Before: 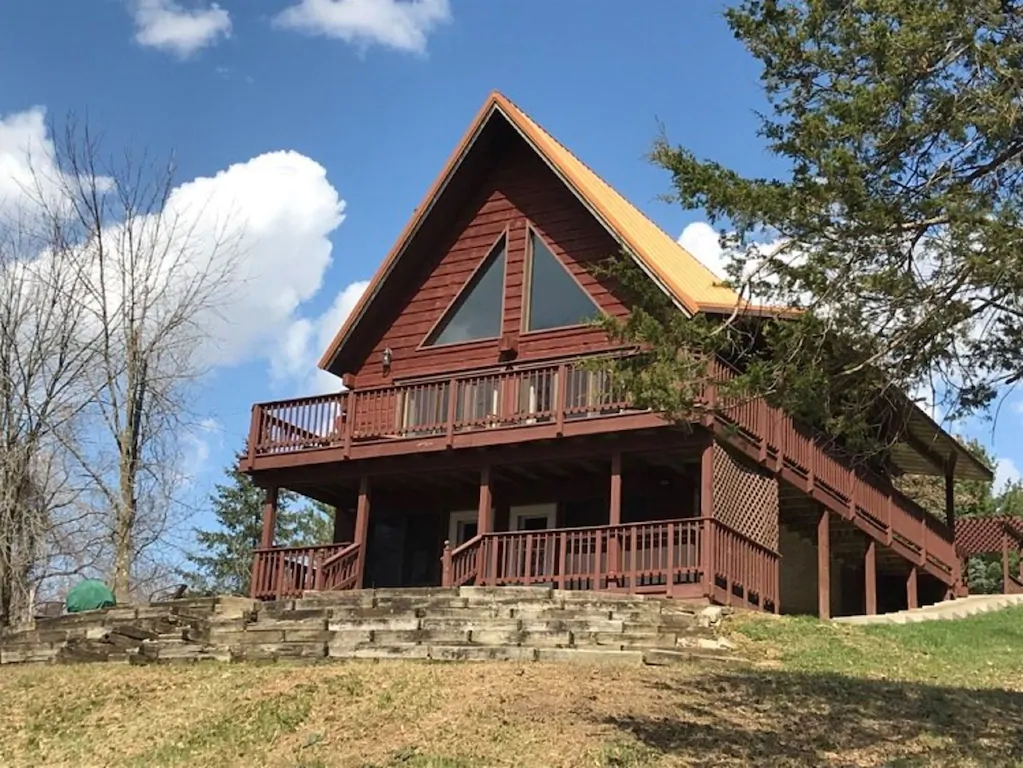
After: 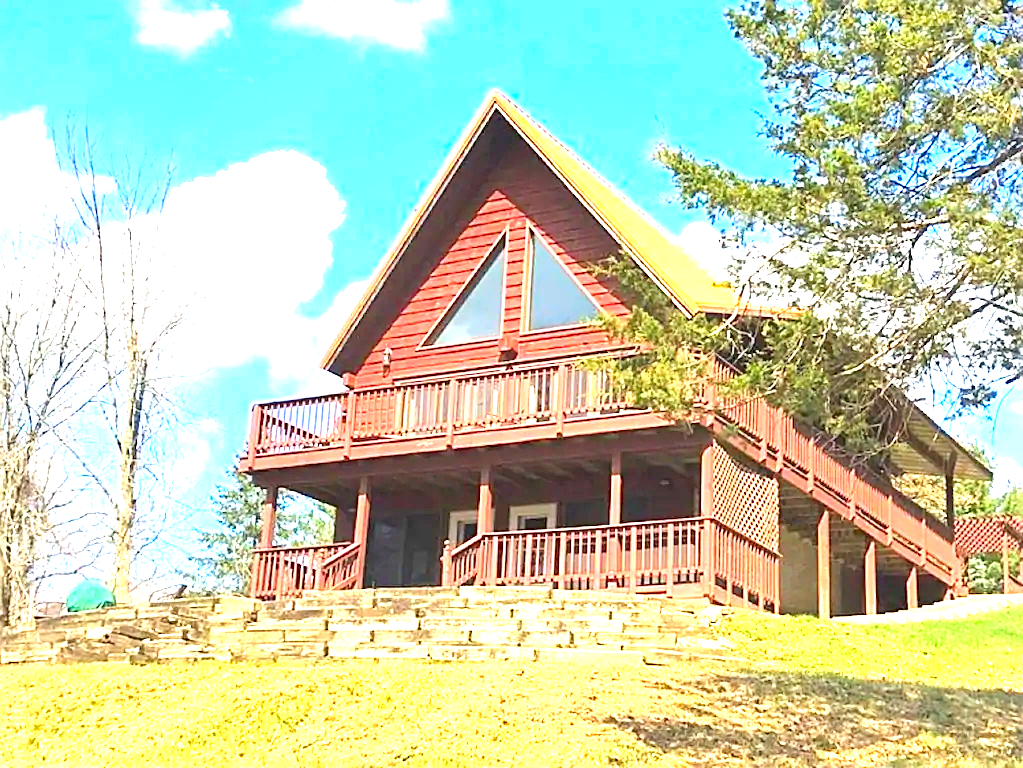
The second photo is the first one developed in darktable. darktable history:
exposure: black level correction 0, exposure 2.327 EV, compensate exposure bias true, compensate highlight preservation false
contrast brightness saturation: contrast 0.07, brightness 0.18, saturation 0.4
sharpen: on, module defaults
